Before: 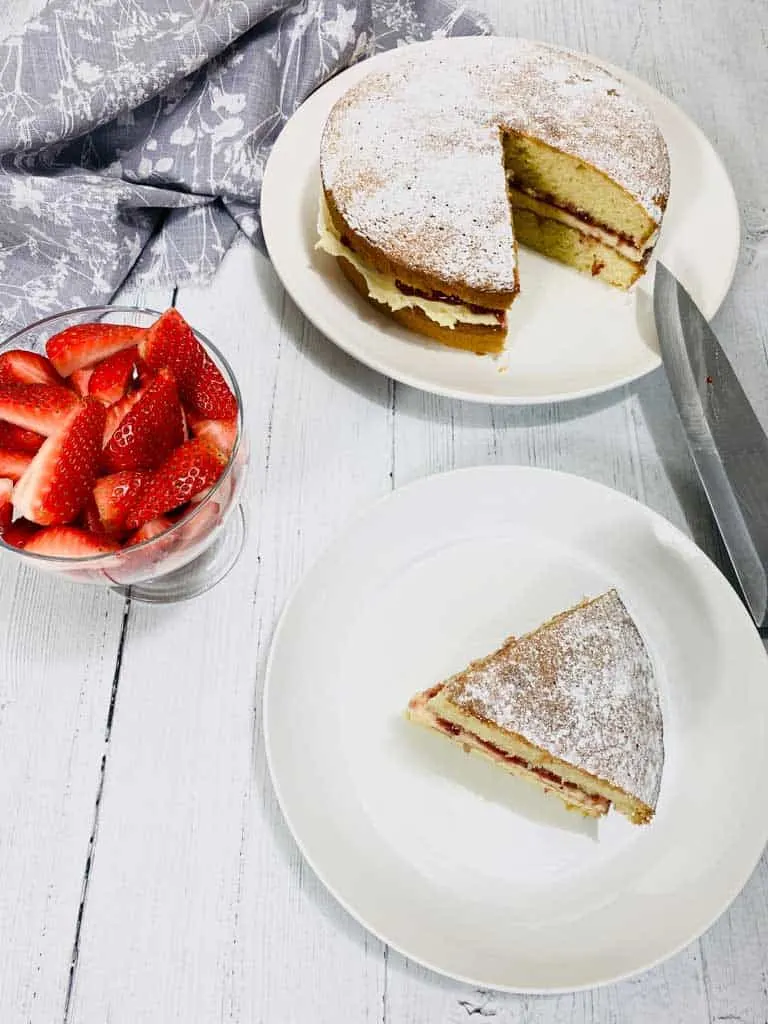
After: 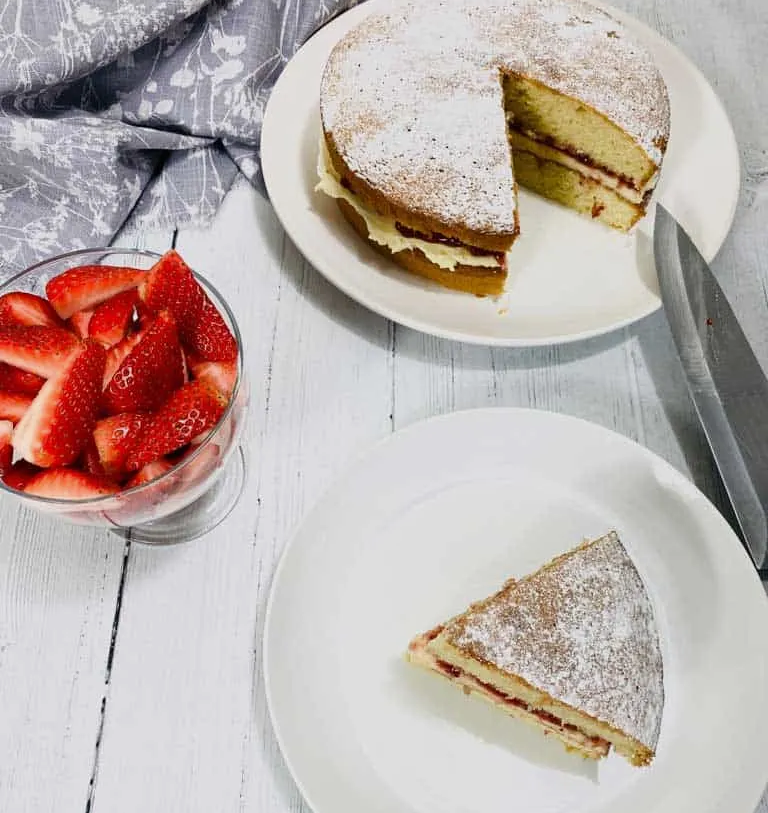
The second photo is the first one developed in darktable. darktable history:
crop and rotate: top 5.667%, bottom 14.937%
exposure: exposure -0.151 EV, compensate highlight preservation false
